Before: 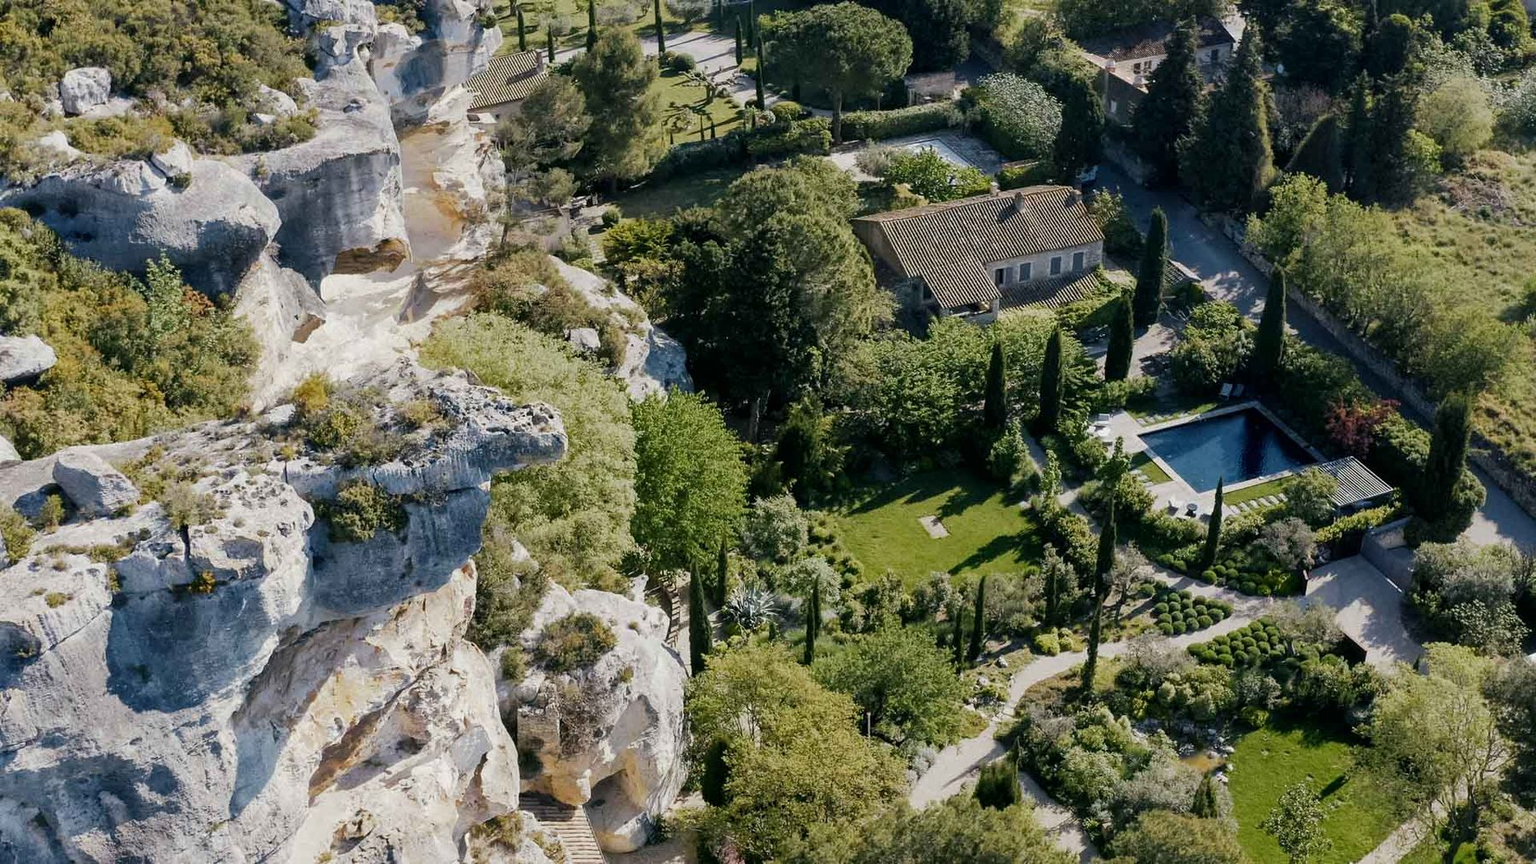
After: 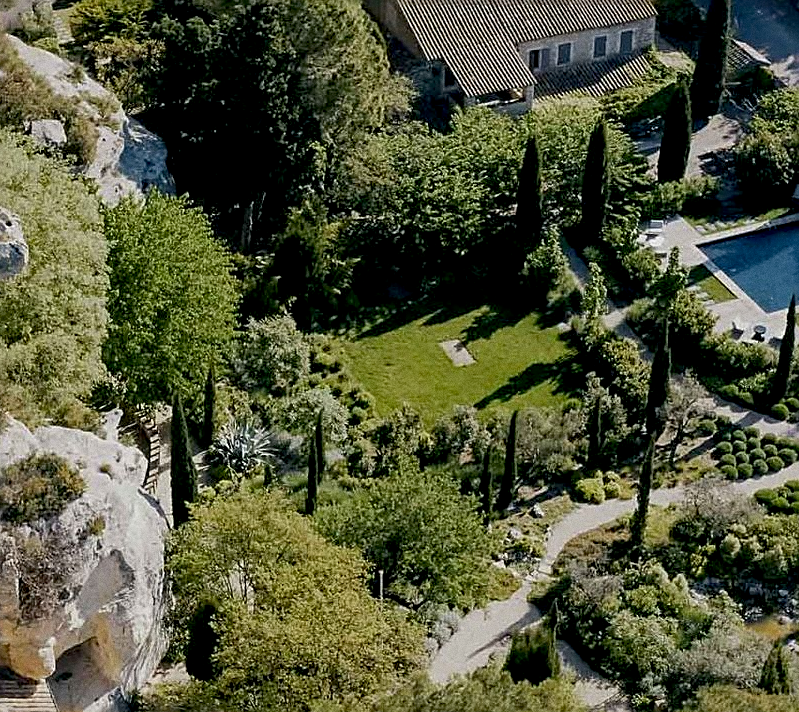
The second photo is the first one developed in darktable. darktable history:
exposure: black level correction 0.009, exposure -0.159 EV, compensate highlight preservation false
crop: left 35.432%, top 26.233%, right 20.145%, bottom 3.432%
sharpen: amount 0.575
grain: coarseness 0.09 ISO
